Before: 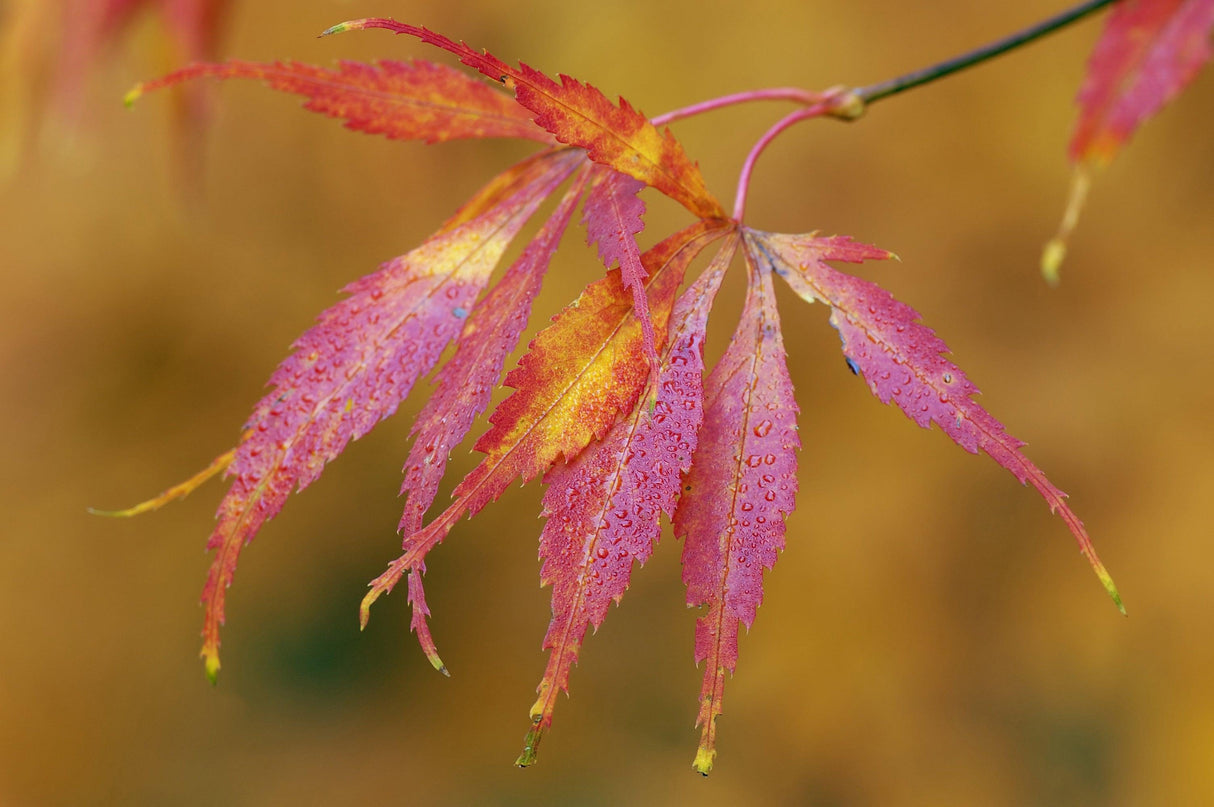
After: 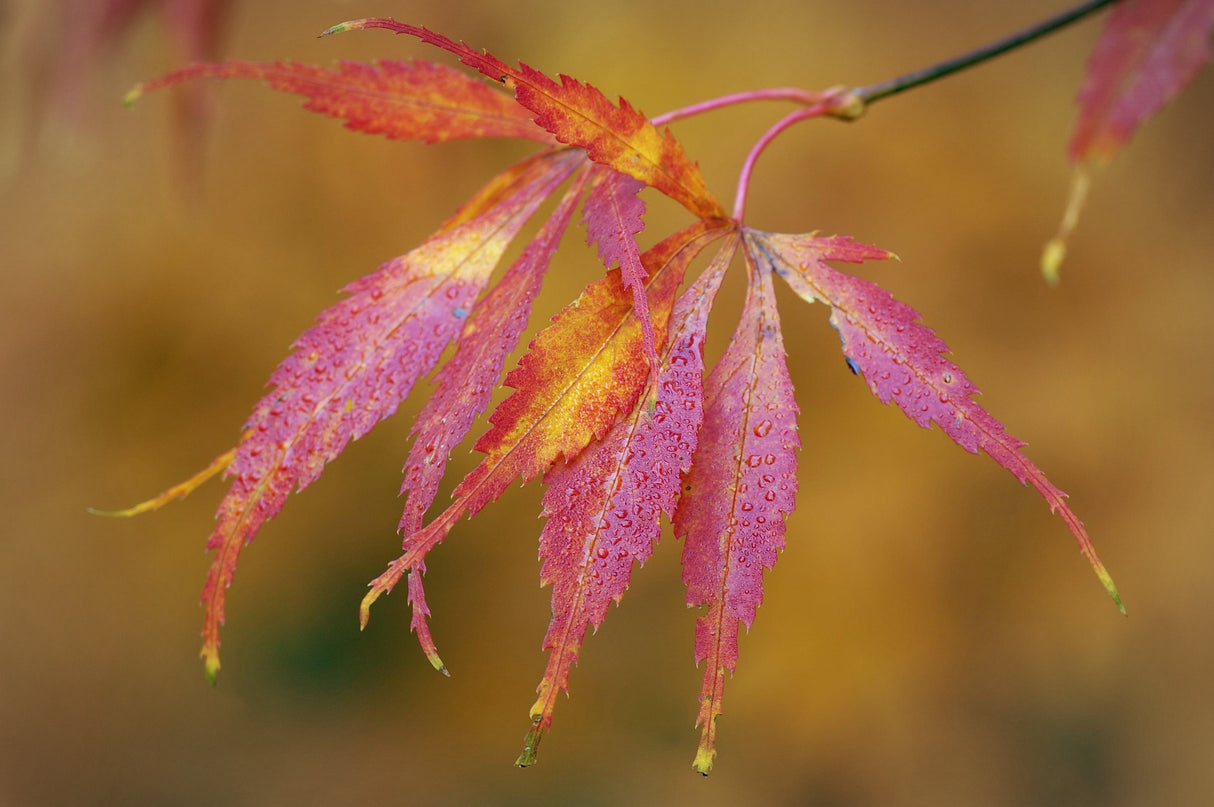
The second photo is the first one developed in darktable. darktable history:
vignetting: fall-off start 78.57%, brightness -0.404, saturation -0.305, width/height ratio 1.329, unbound false
